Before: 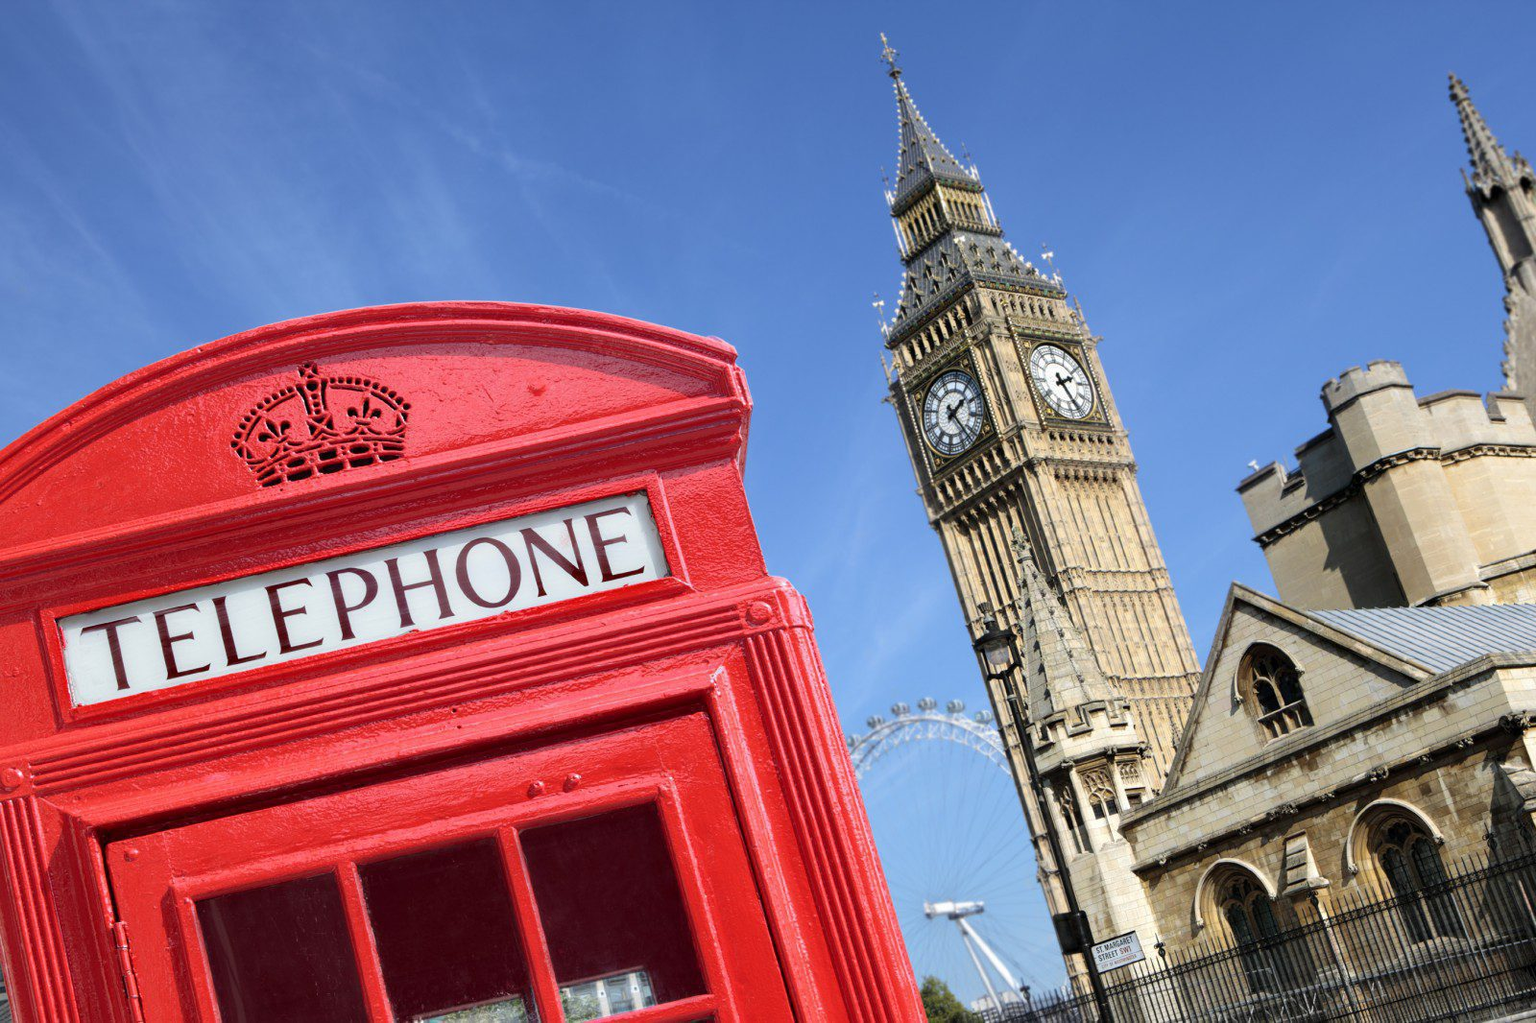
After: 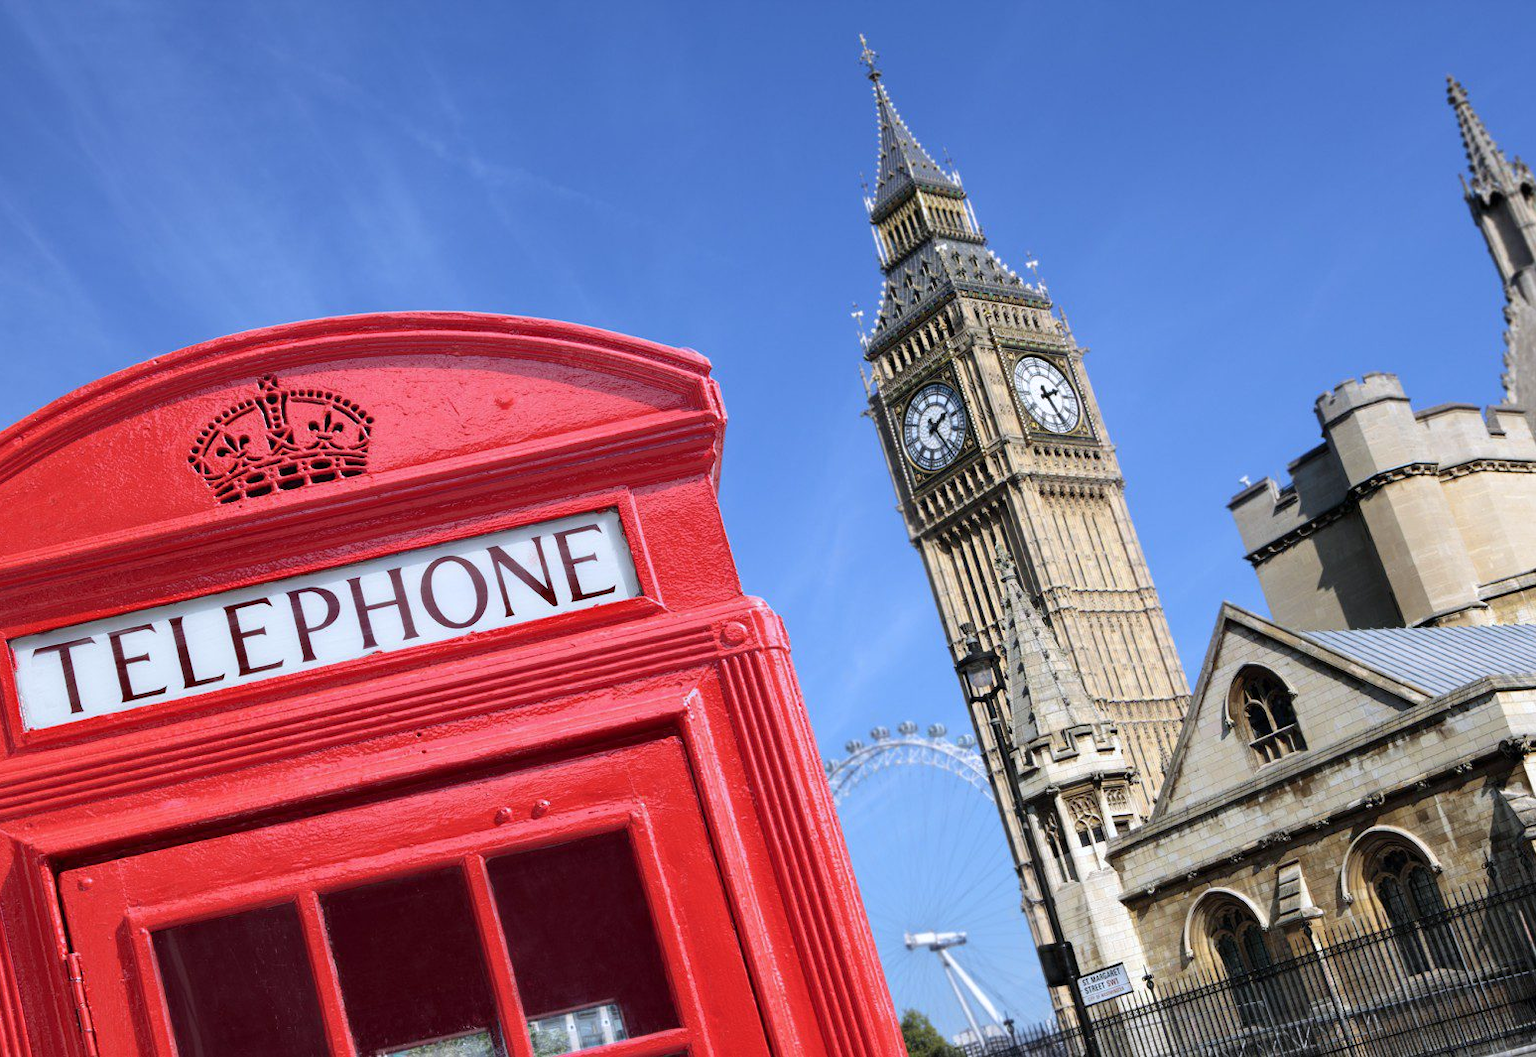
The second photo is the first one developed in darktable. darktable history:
color calibration: illuminant as shot in camera, x 0.358, y 0.373, temperature 4628.91 K
crop and rotate: left 3.238%
